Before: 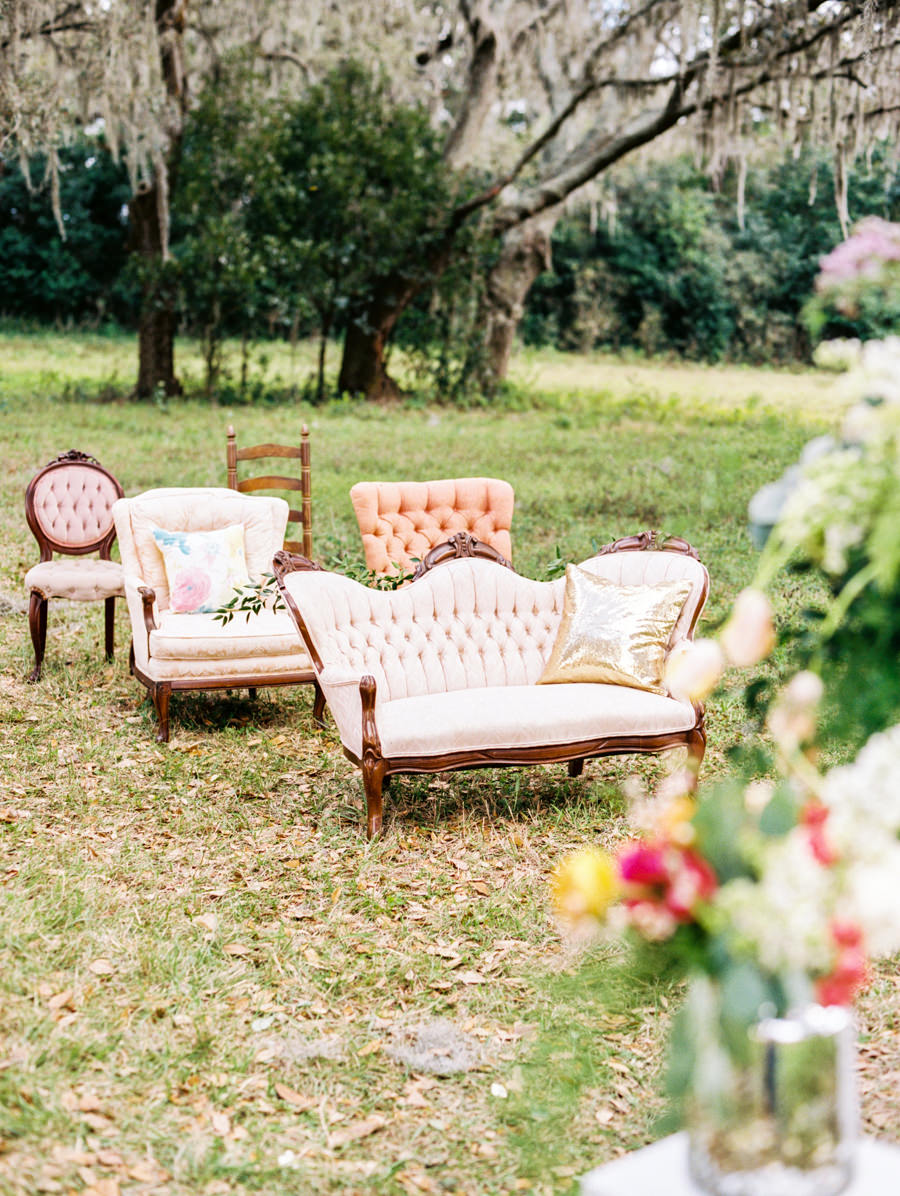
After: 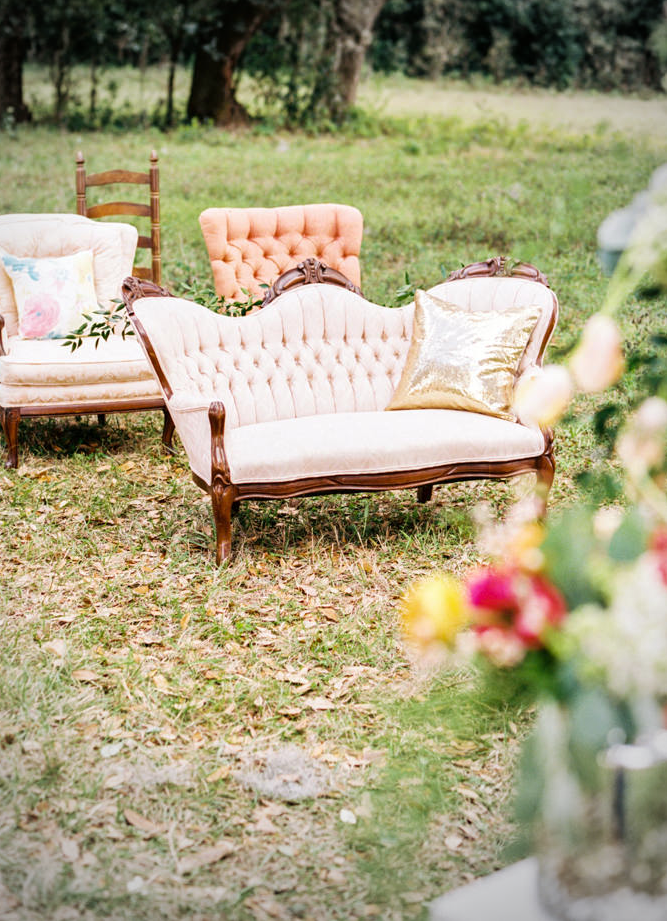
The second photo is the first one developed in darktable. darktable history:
crop: left 16.877%, top 22.967%, right 8.94%
vignetting: fall-off start 67.22%, center (-0.033, -0.042), width/height ratio 1.009
